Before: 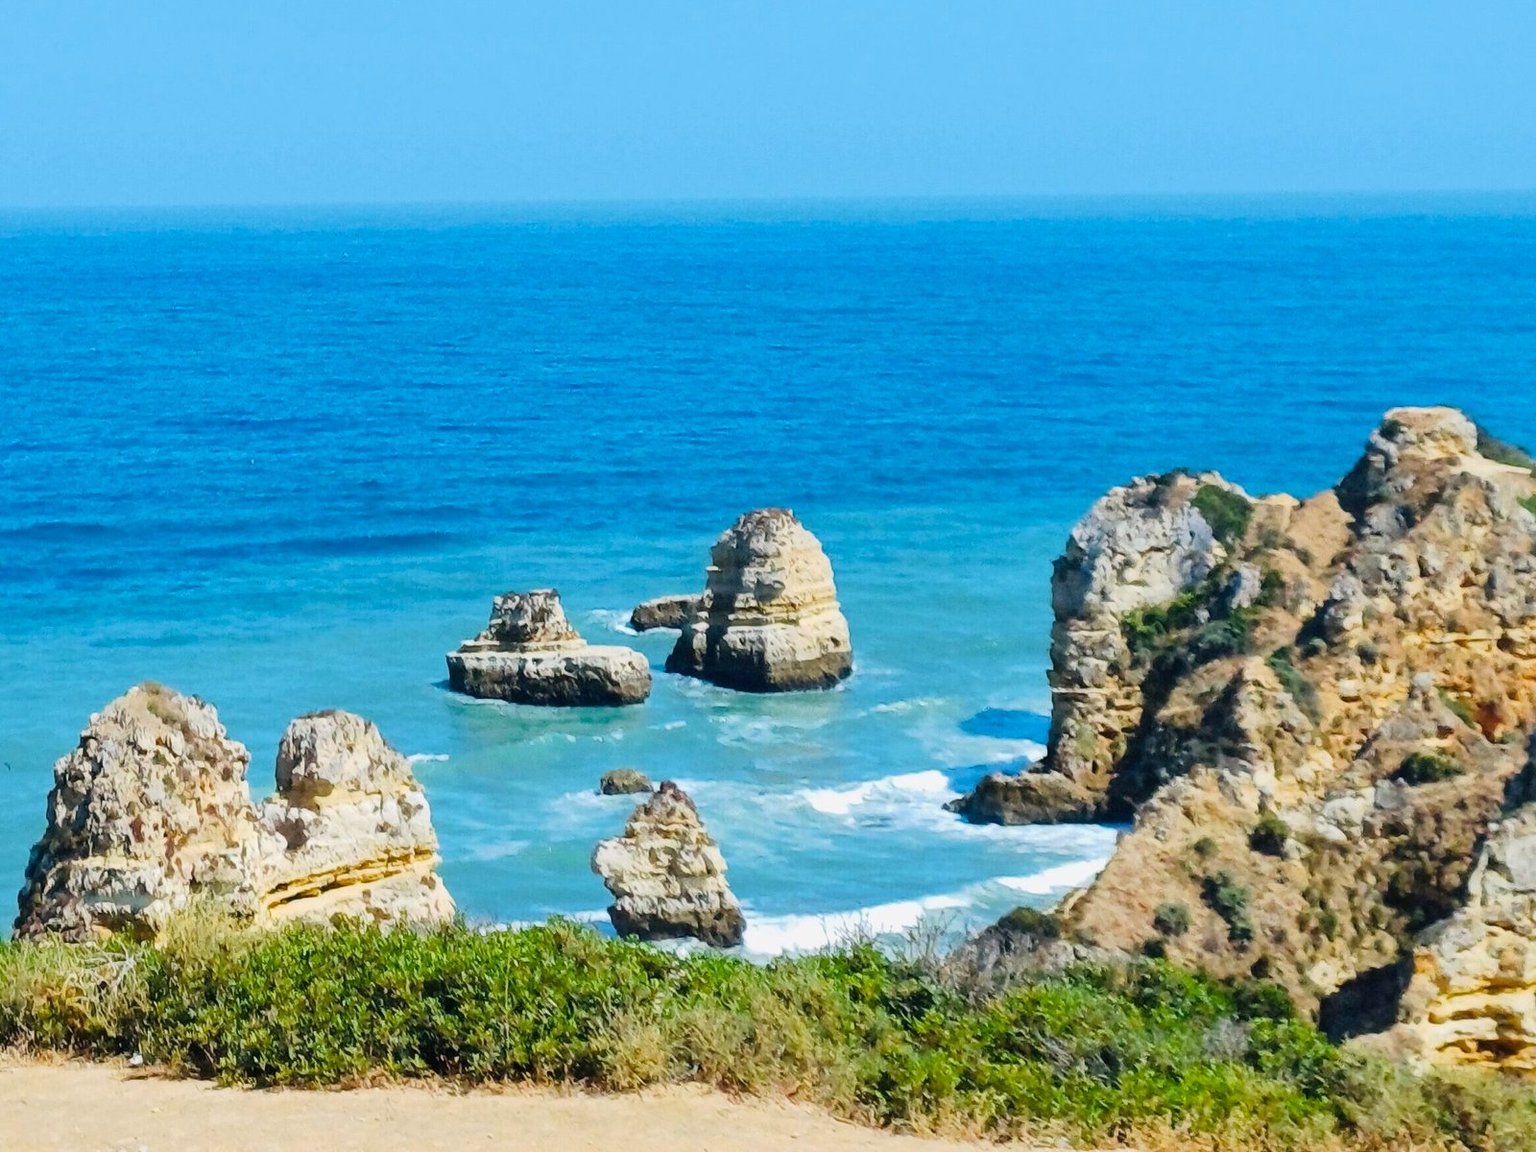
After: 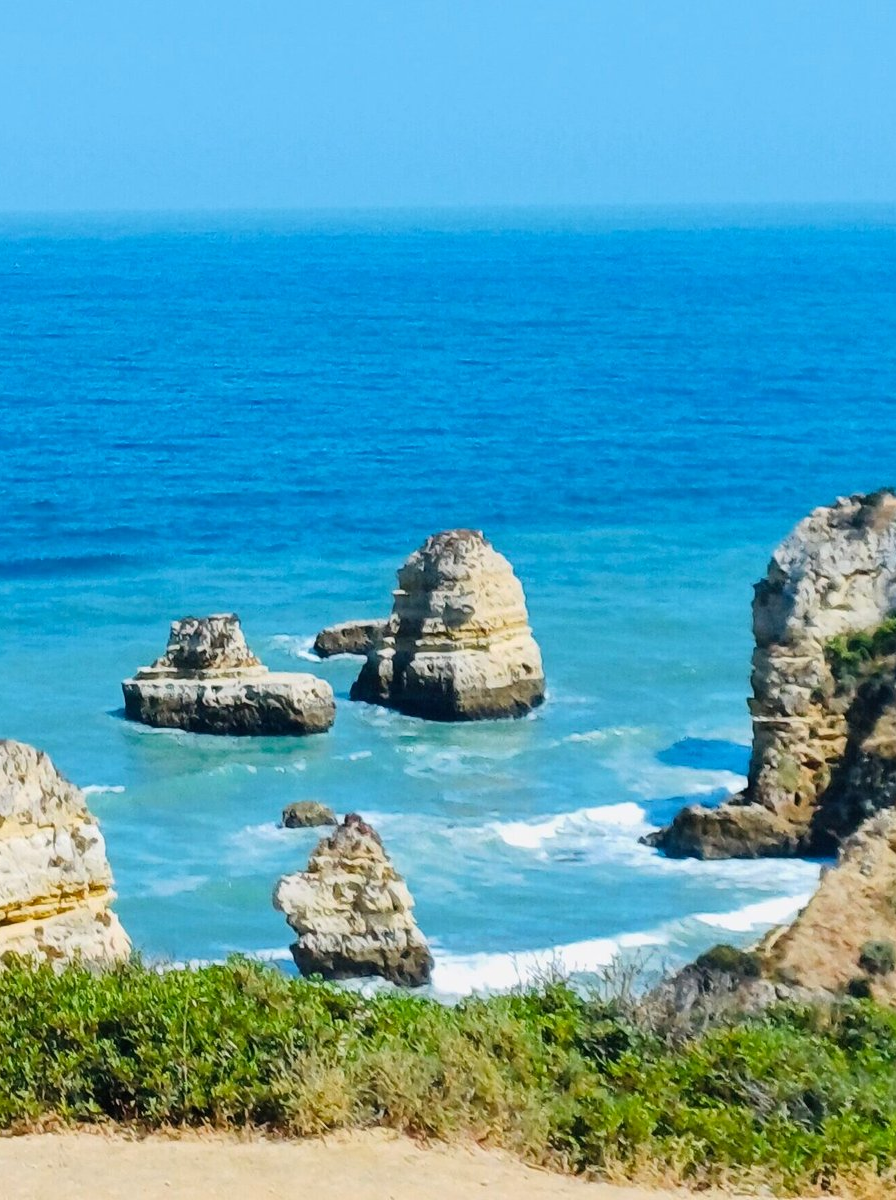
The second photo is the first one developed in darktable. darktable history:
crop: left 21.443%, right 22.527%
